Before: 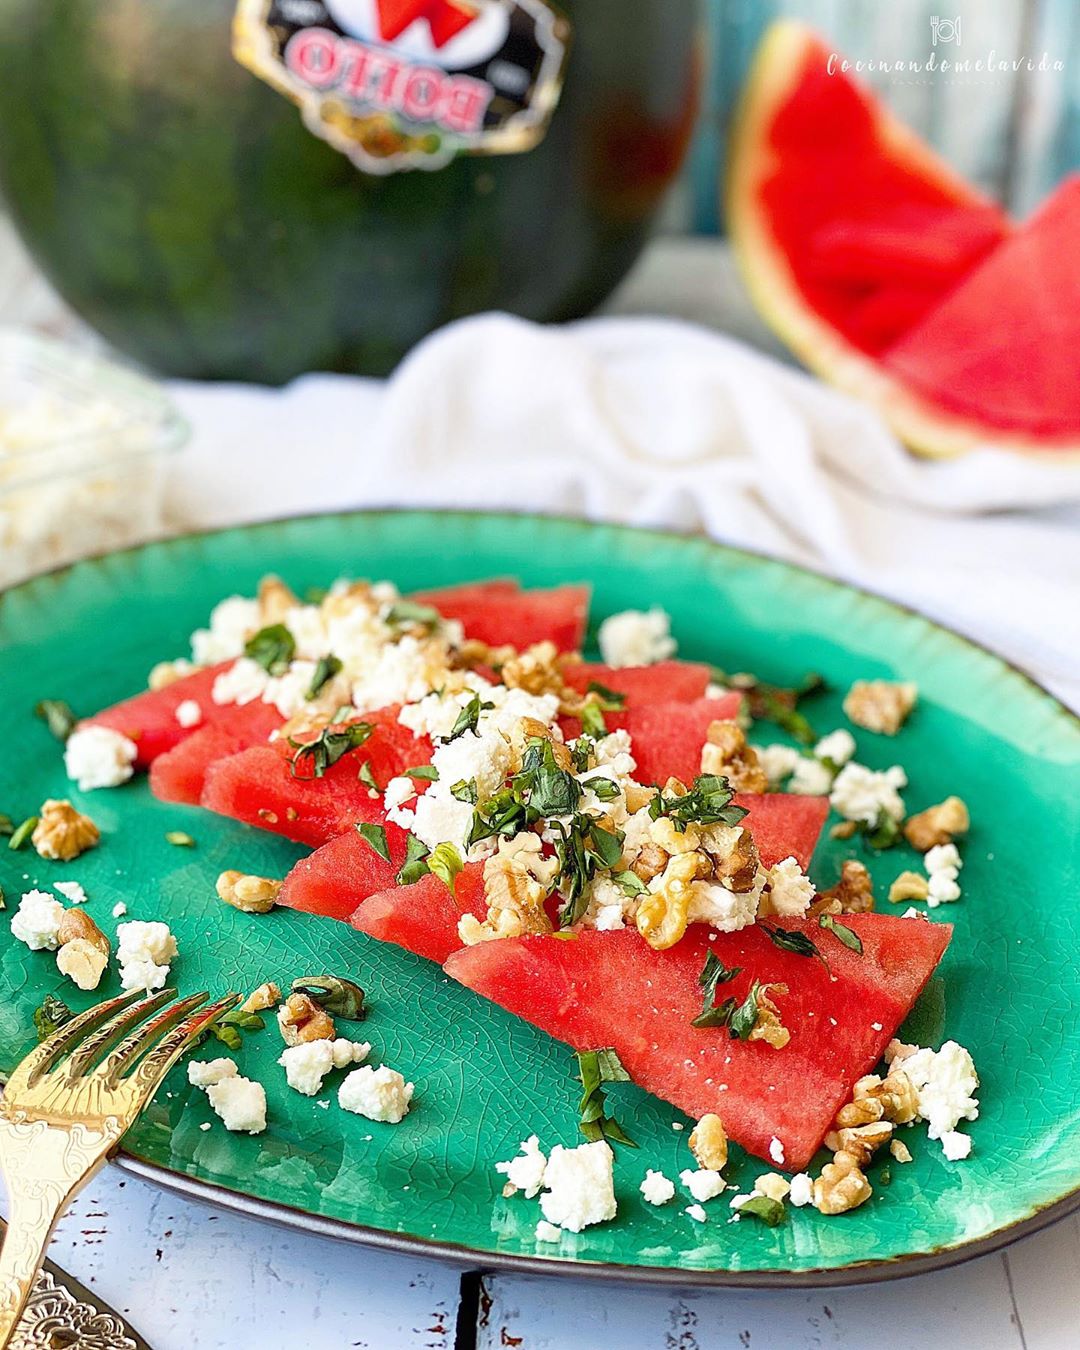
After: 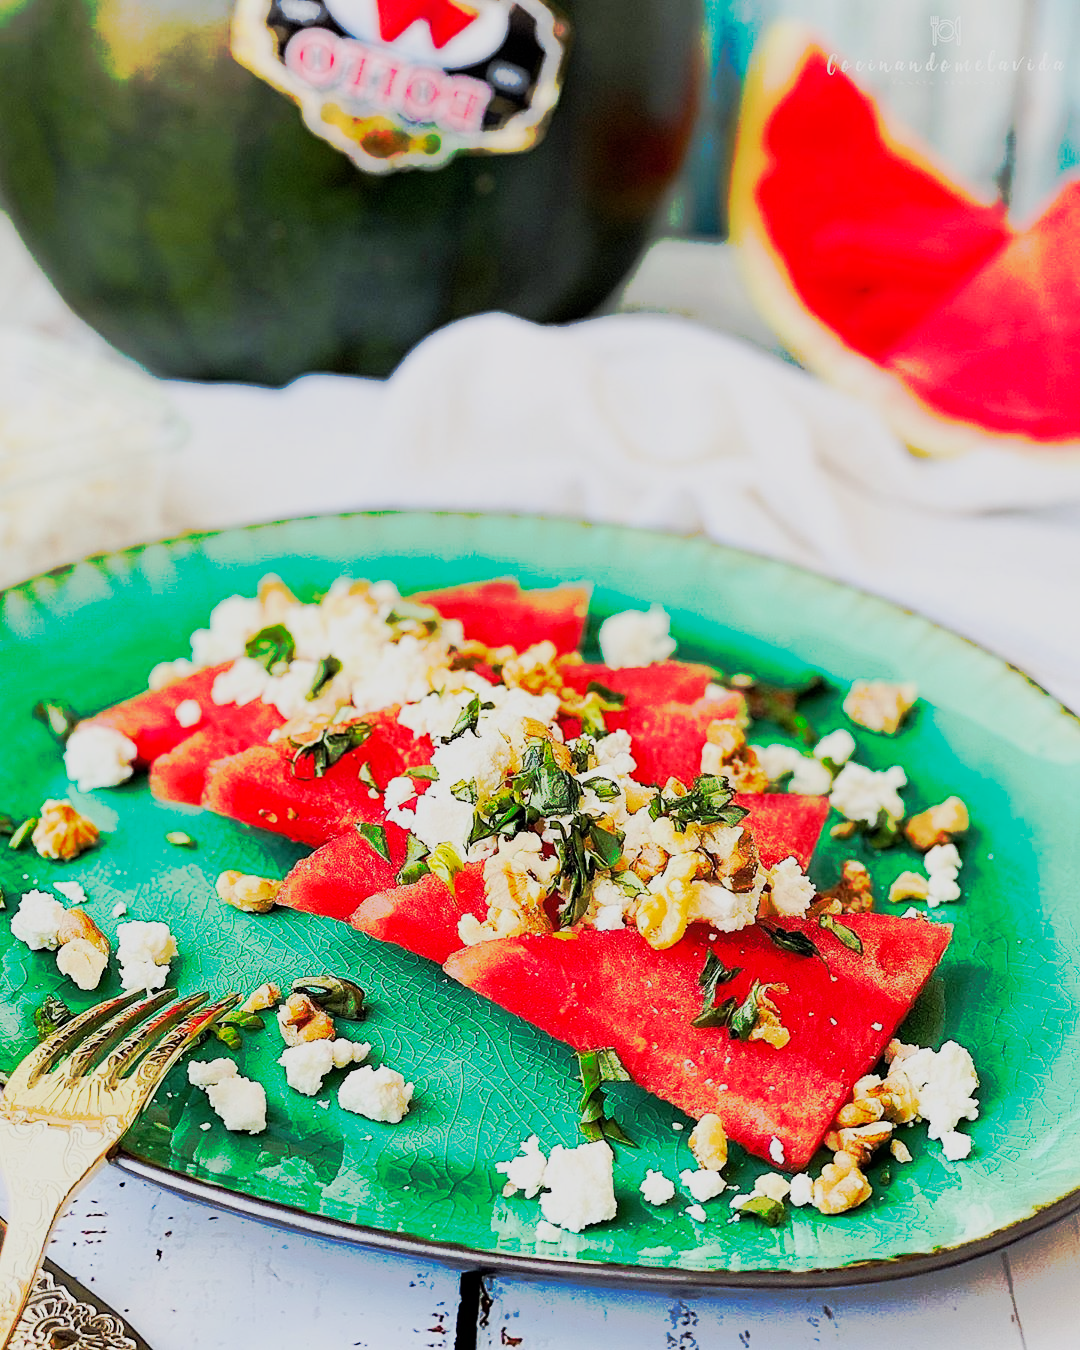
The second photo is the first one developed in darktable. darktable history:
tone curve: curves: ch0 [(0, 0) (0.003, 0.003) (0.011, 0.011) (0.025, 0.024) (0.044, 0.043) (0.069, 0.067) (0.1, 0.096) (0.136, 0.131) (0.177, 0.171) (0.224, 0.216) (0.277, 0.267) (0.335, 0.323) (0.399, 0.384) (0.468, 0.451) (0.543, 0.678) (0.623, 0.734) (0.709, 0.795) (0.801, 0.859) (0.898, 0.928) (1, 1)], preserve colors none
filmic rgb: black relative exposure -7.65 EV, white relative exposure 4.56 EV, hardness 3.61
